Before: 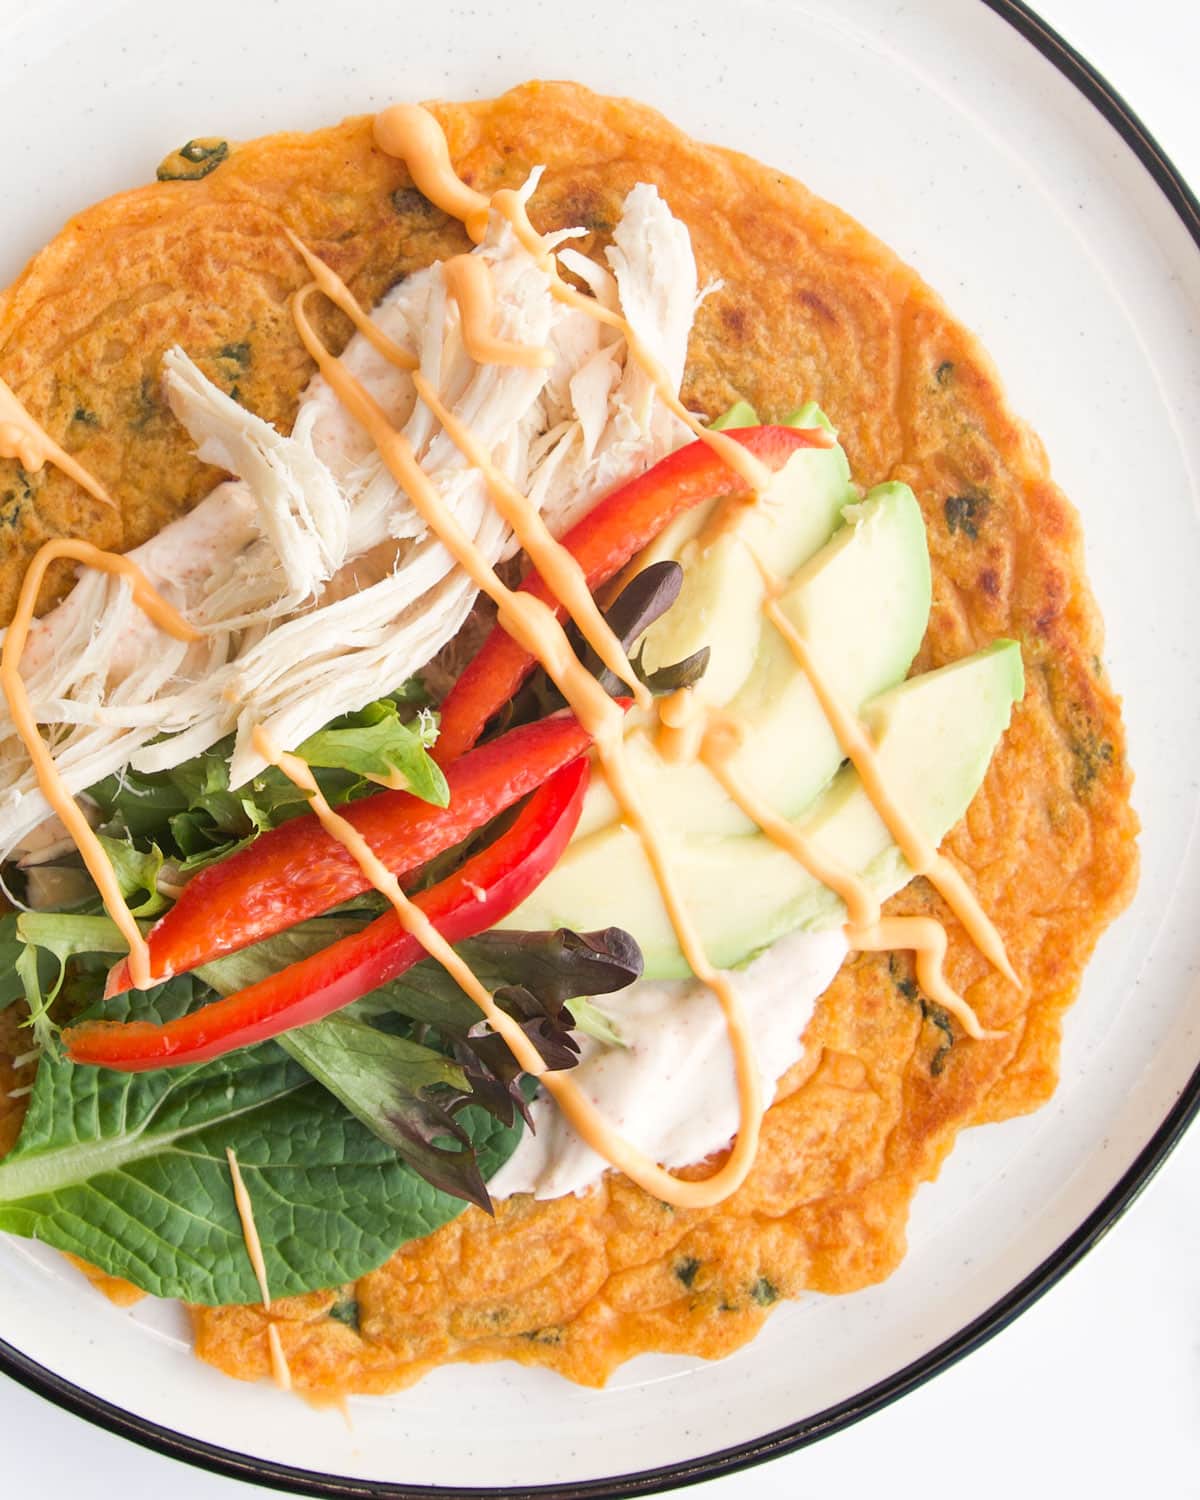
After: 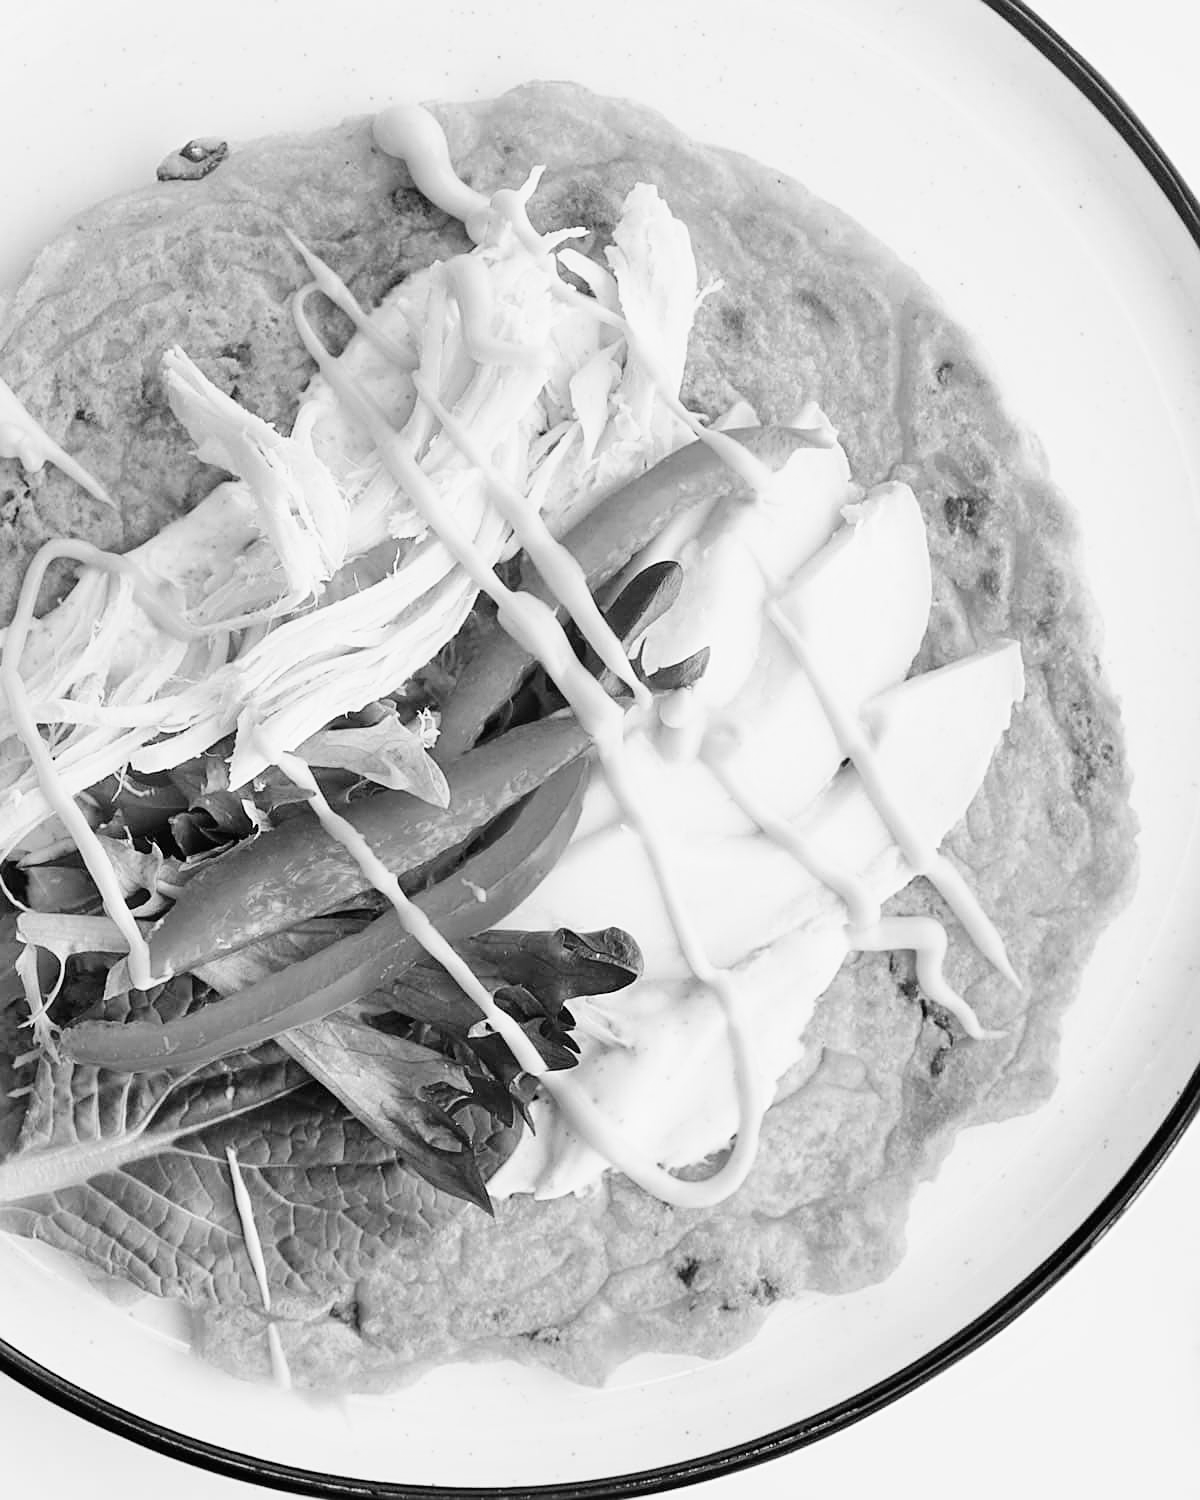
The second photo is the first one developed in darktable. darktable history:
sharpen: on, module defaults
tone curve: curves: ch0 [(0, 0) (0.003, 0) (0.011, 0.002) (0.025, 0.004) (0.044, 0.007) (0.069, 0.015) (0.1, 0.025) (0.136, 0.04) (0.177, 0.09) (0.224, 0.152) (0.277, 0.239) (0.335, 0.335) (0.399, 0.43) (0.468, 0.524) (0.543, 0.621) (0.623, 0.712) (0.709, 0.789) (0.801, 0.871) (0.898, 0.951) (1, 1)], preserve colors none
monochrome: a -35.87, b 49.73, size 1.7
rgb levels: mode RGB, independent channels, levels [[0, 0.474, 1], [0, 0.5, 1], [0, 0.5, 1]]
